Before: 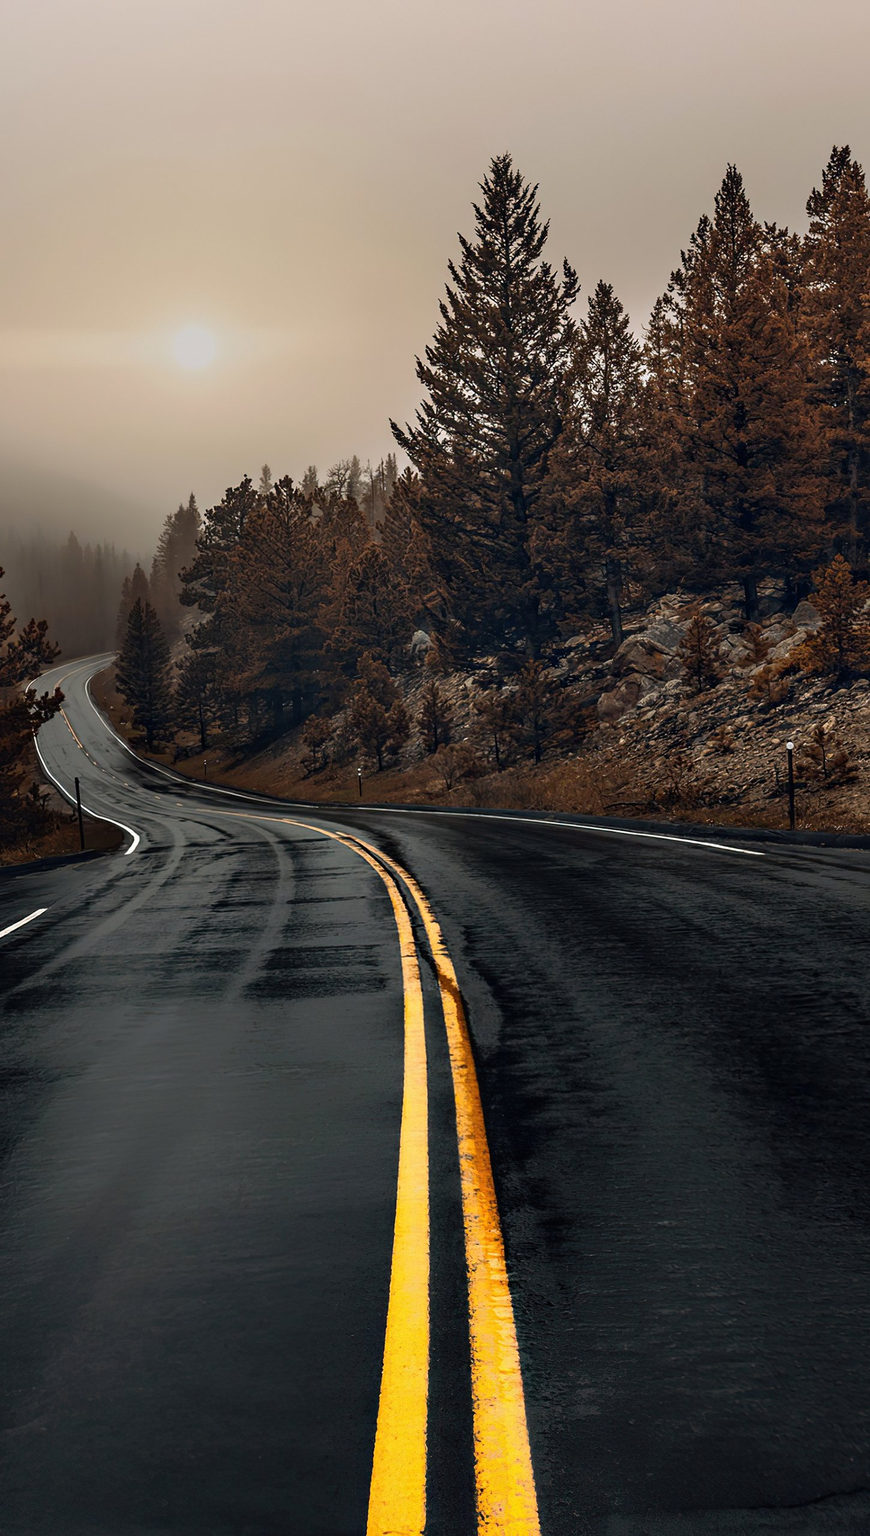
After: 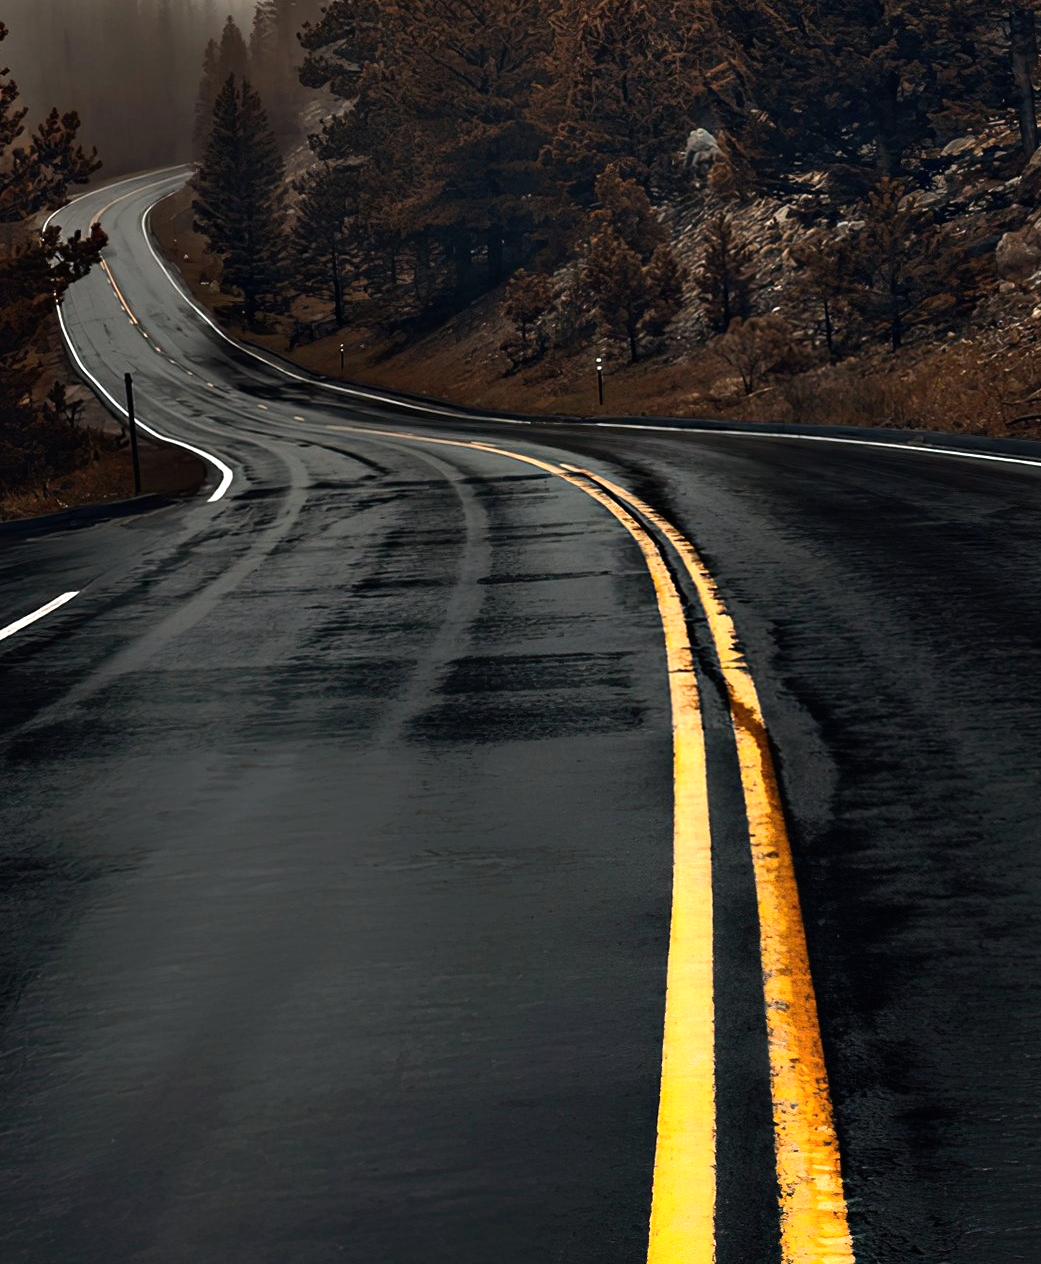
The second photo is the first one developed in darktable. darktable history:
crop: top 36.068%, right 28.153%, bottom 14.508%
tone equalizer: -8 EV -0.414 EV, -7 EV -0.378 EV, -6 EV -0.34 EV, -5 EV -0.244 EV, -3 EV 0.218 EV, -2 EV 0.314 EV, -1 EV 0.375 EV, +0 EV 0.405 EV, edges refinement/feathering 500, mask exposure compensation -1.57 EV, preserve details no
